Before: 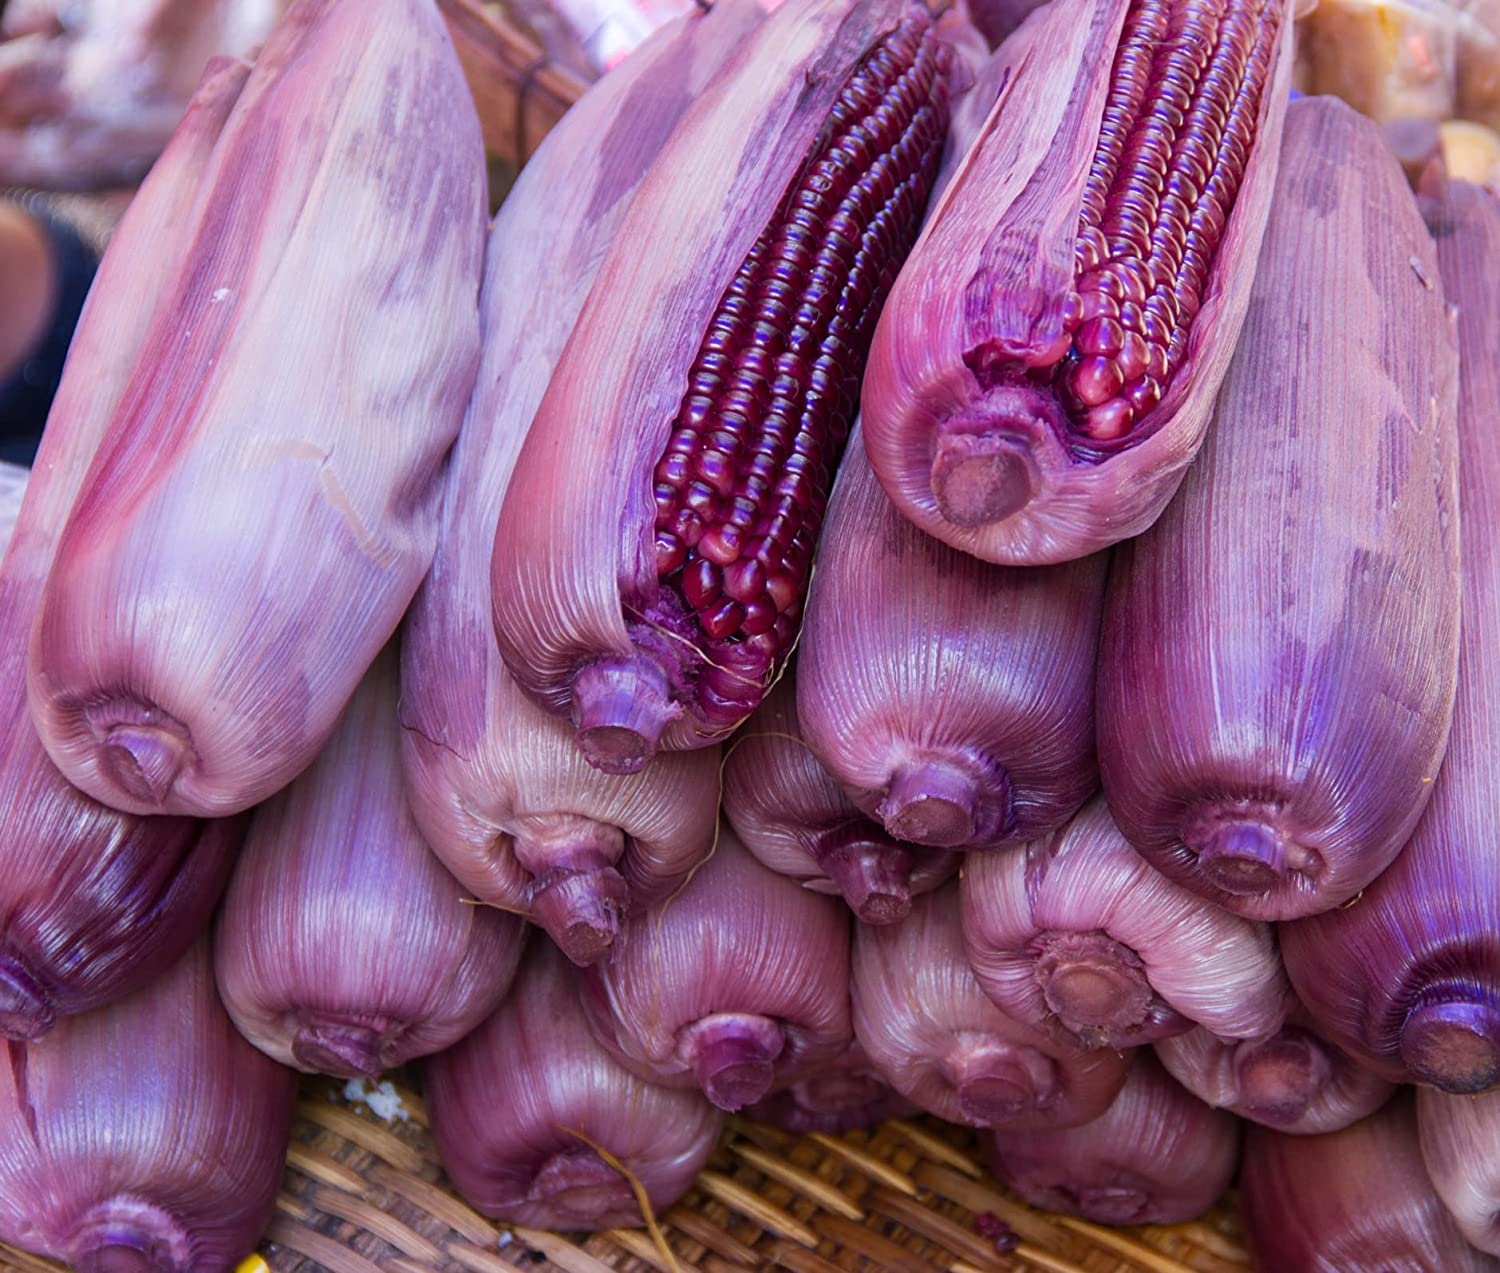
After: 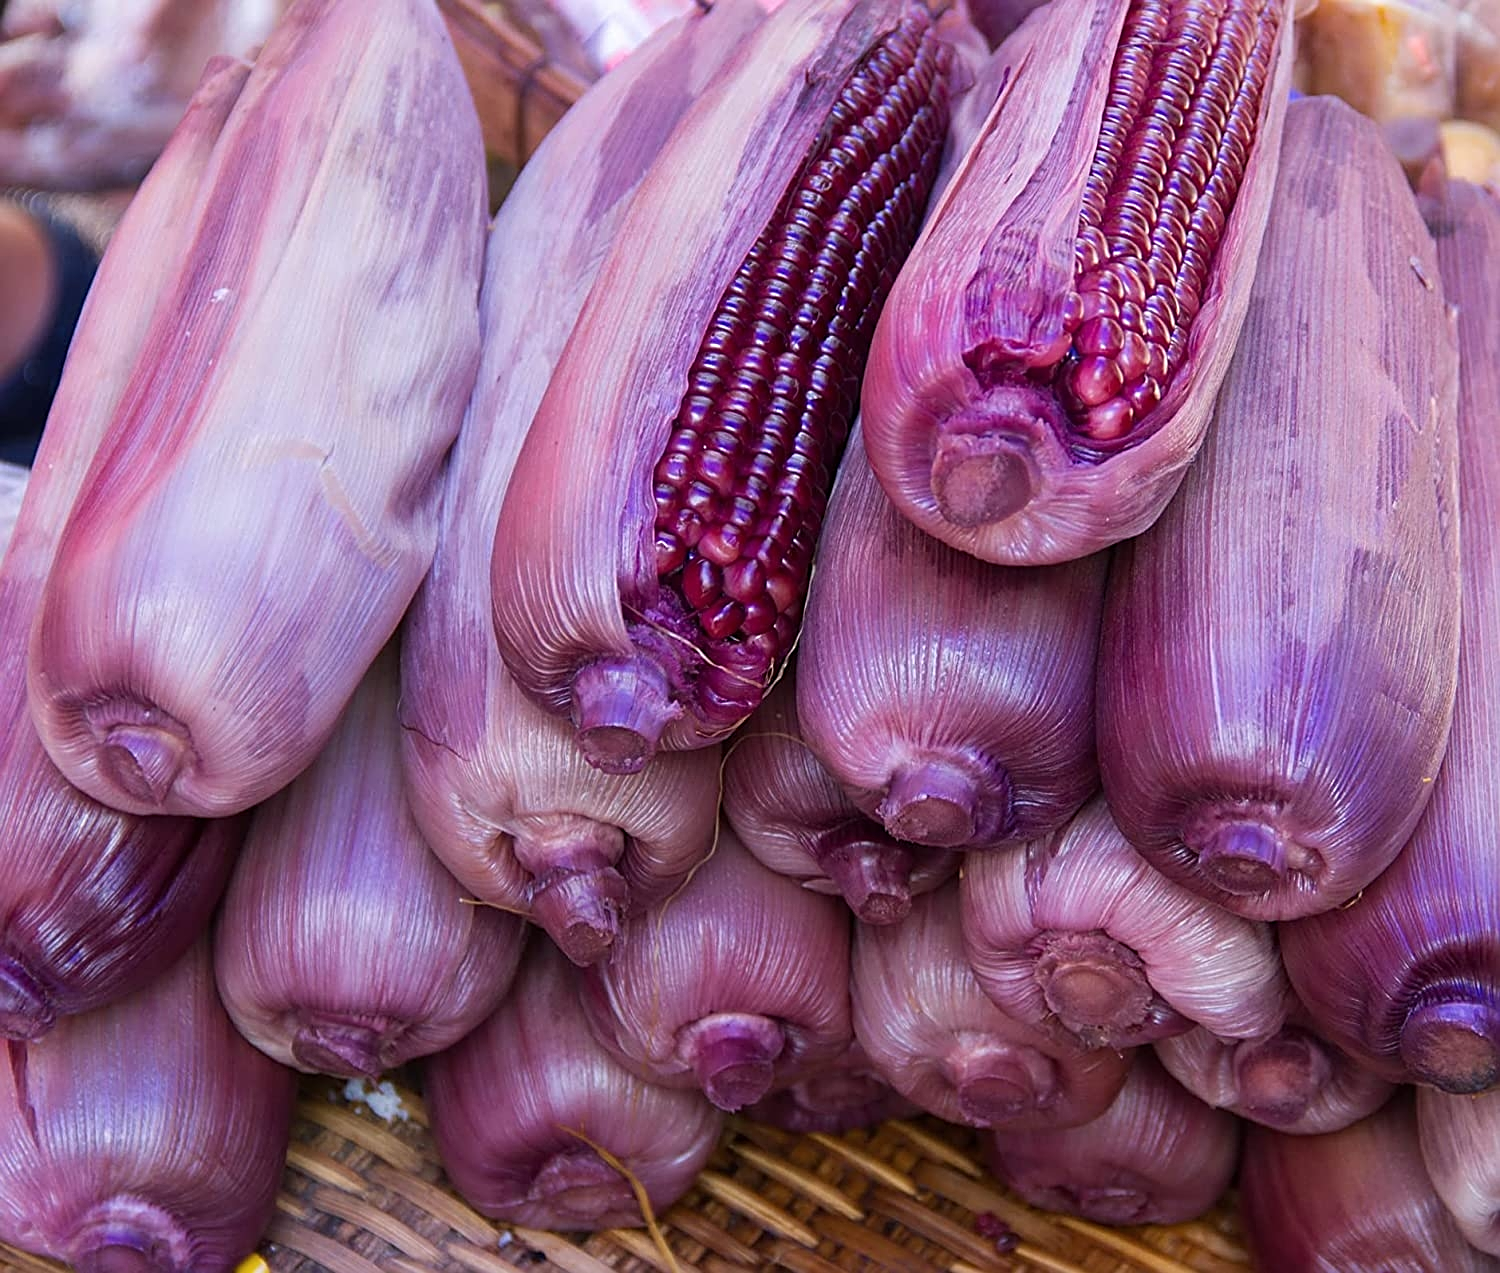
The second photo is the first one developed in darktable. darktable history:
sharpen: on, module defaults
color balance rgb: on, module defaults
tone equalizer: on, module defaults
